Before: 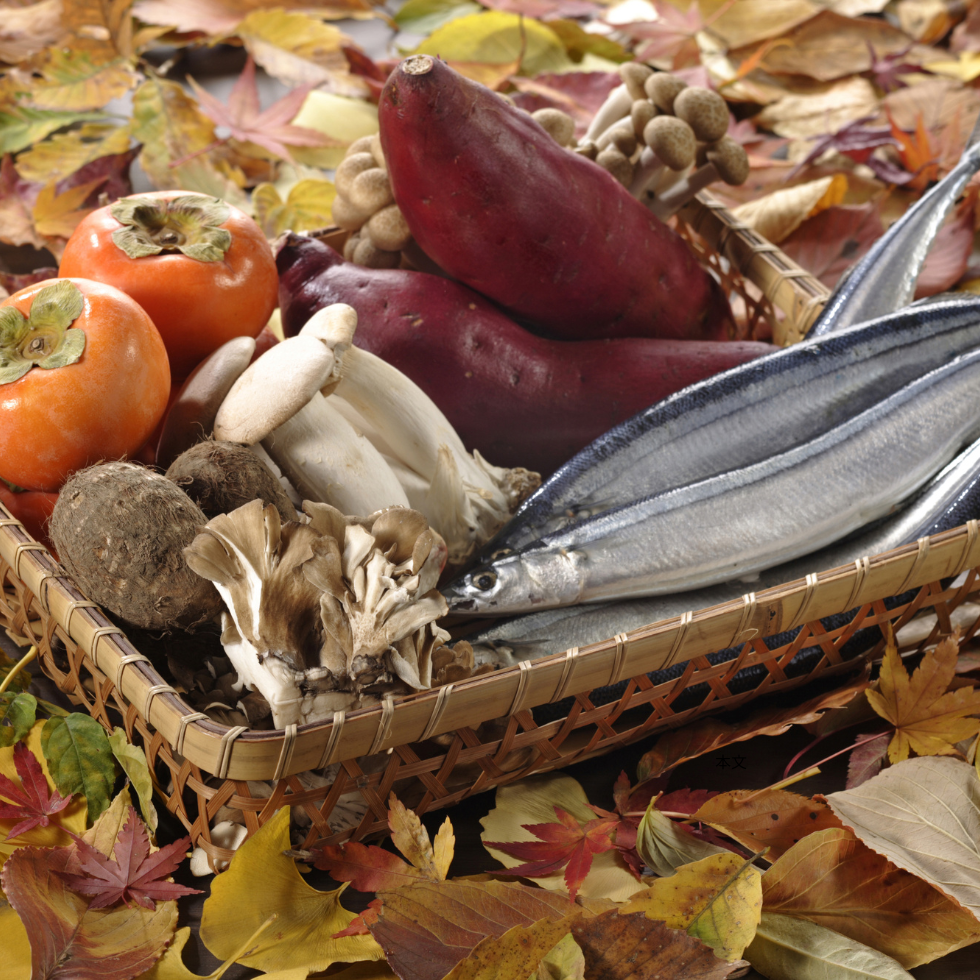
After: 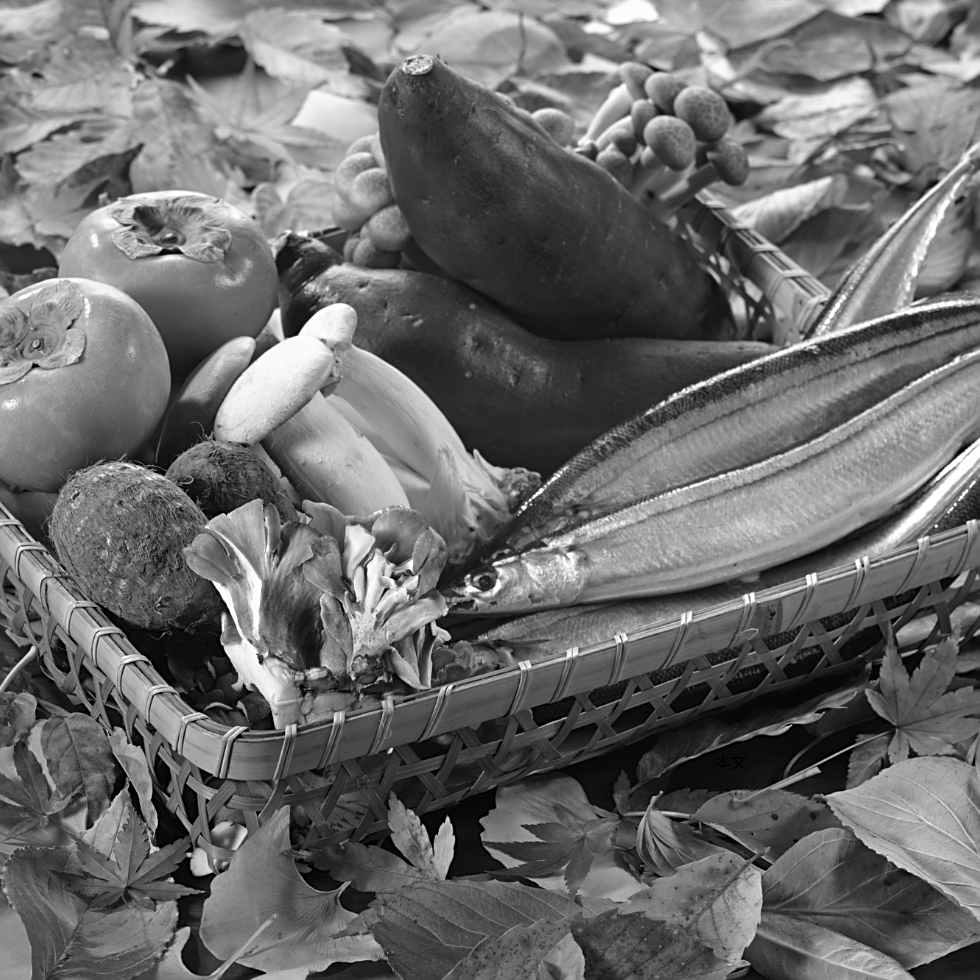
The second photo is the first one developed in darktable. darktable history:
sharpen: on, module defaults
monochrome: on, module defaults
color correction: highlights a* 15, highlights b* 31.55
